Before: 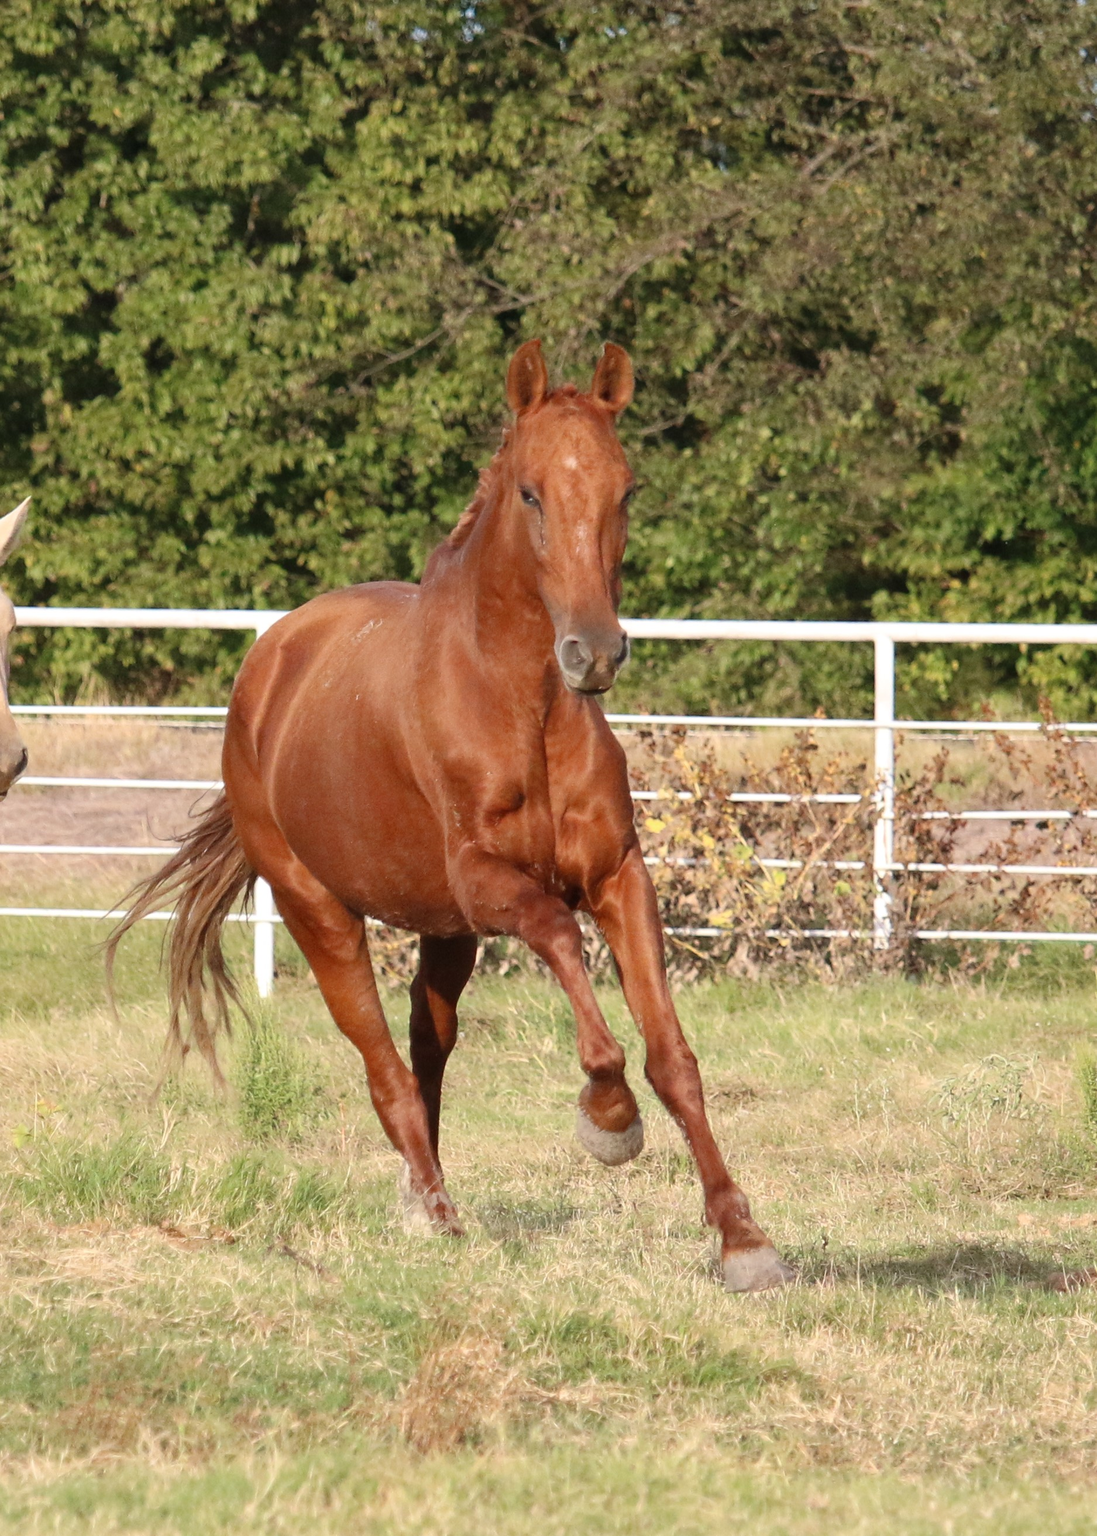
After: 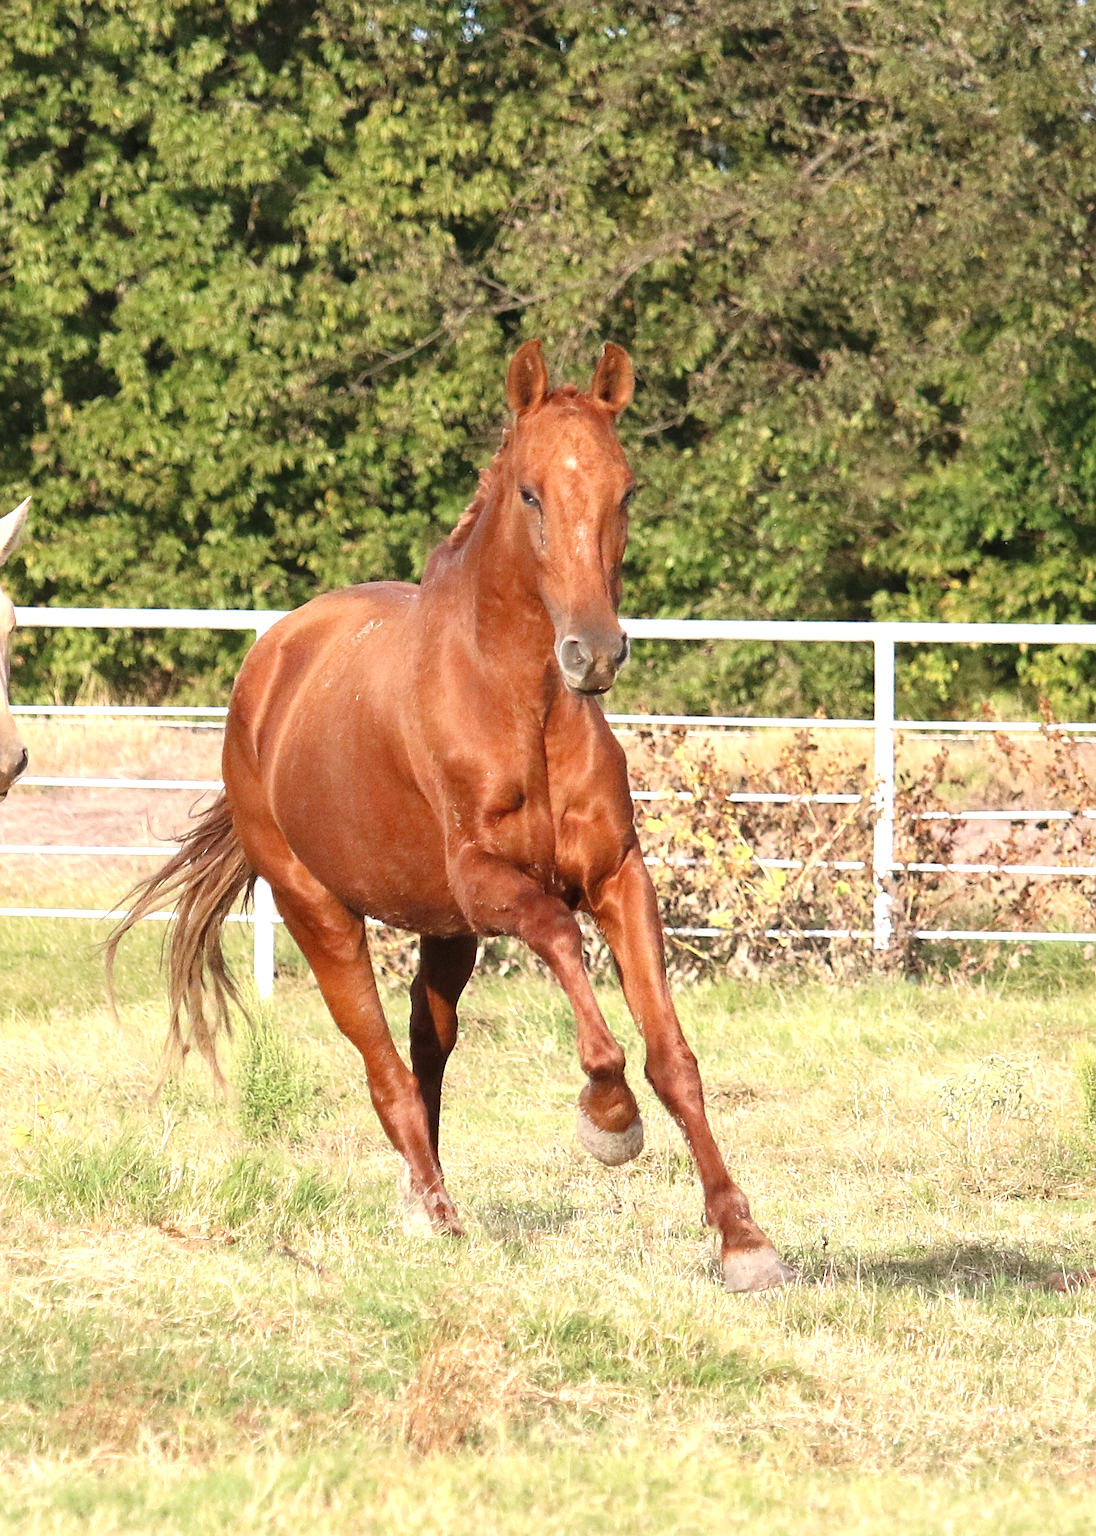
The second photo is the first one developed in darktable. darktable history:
sharpen: on, module defaults
exposure: exposure 0.573 EV, compensate highlight preservation false
levels: gray 50.8%, levels [0.016, 0.492, 0.969]
